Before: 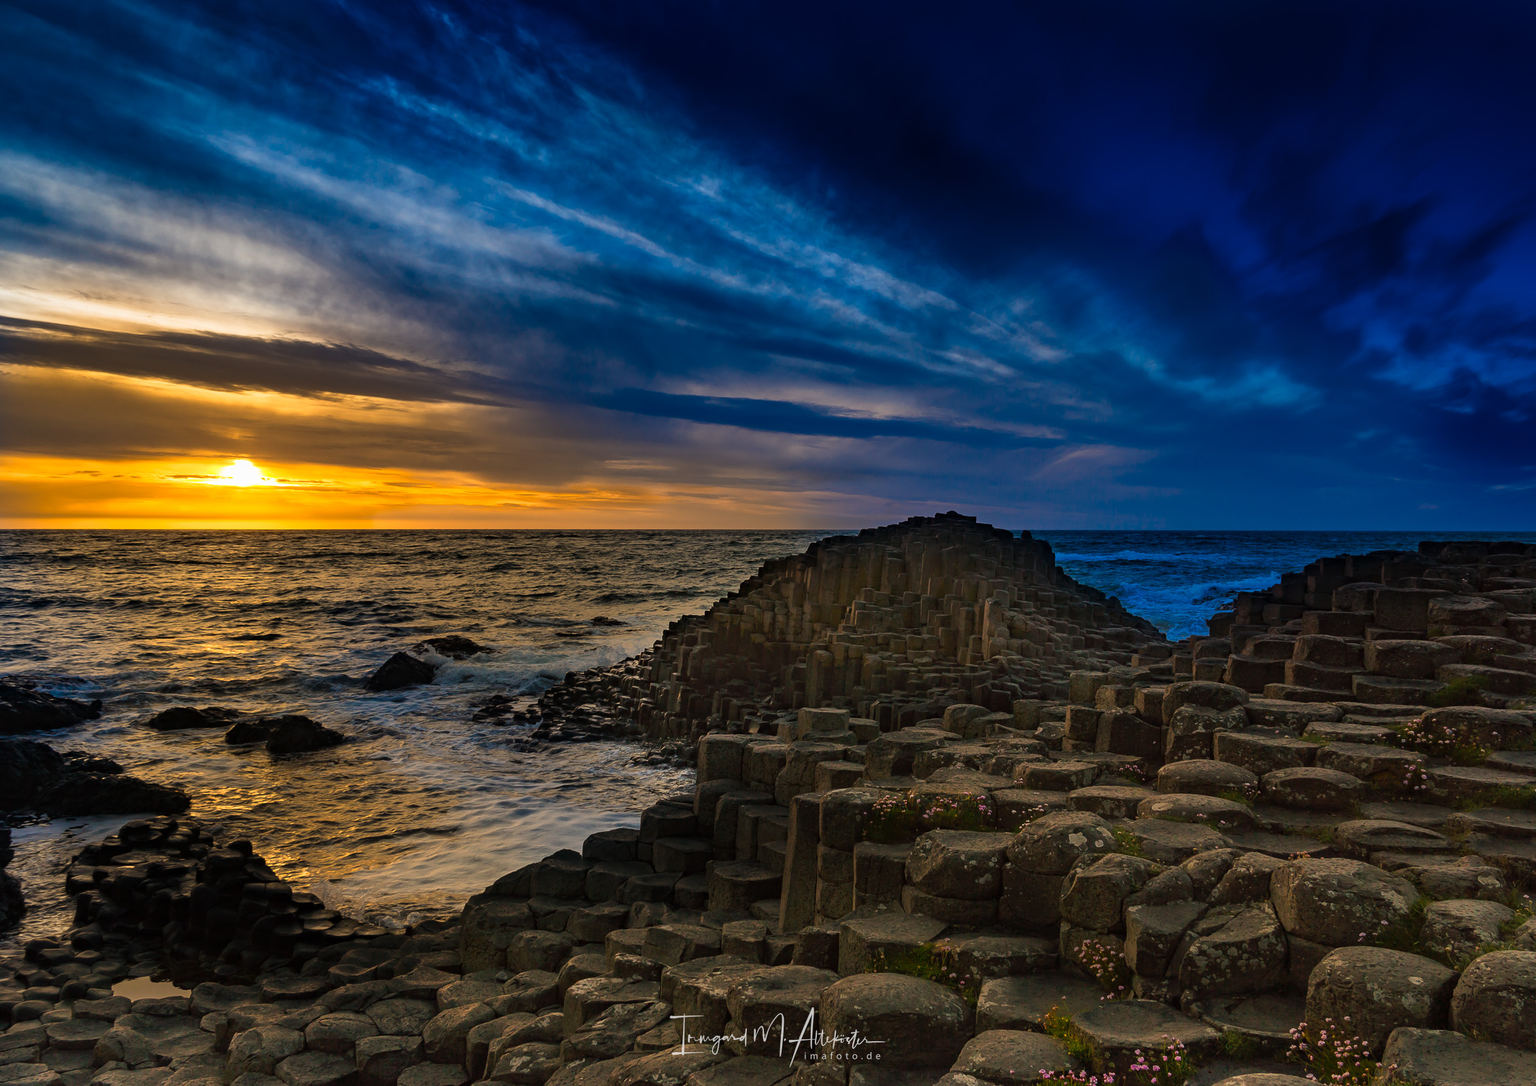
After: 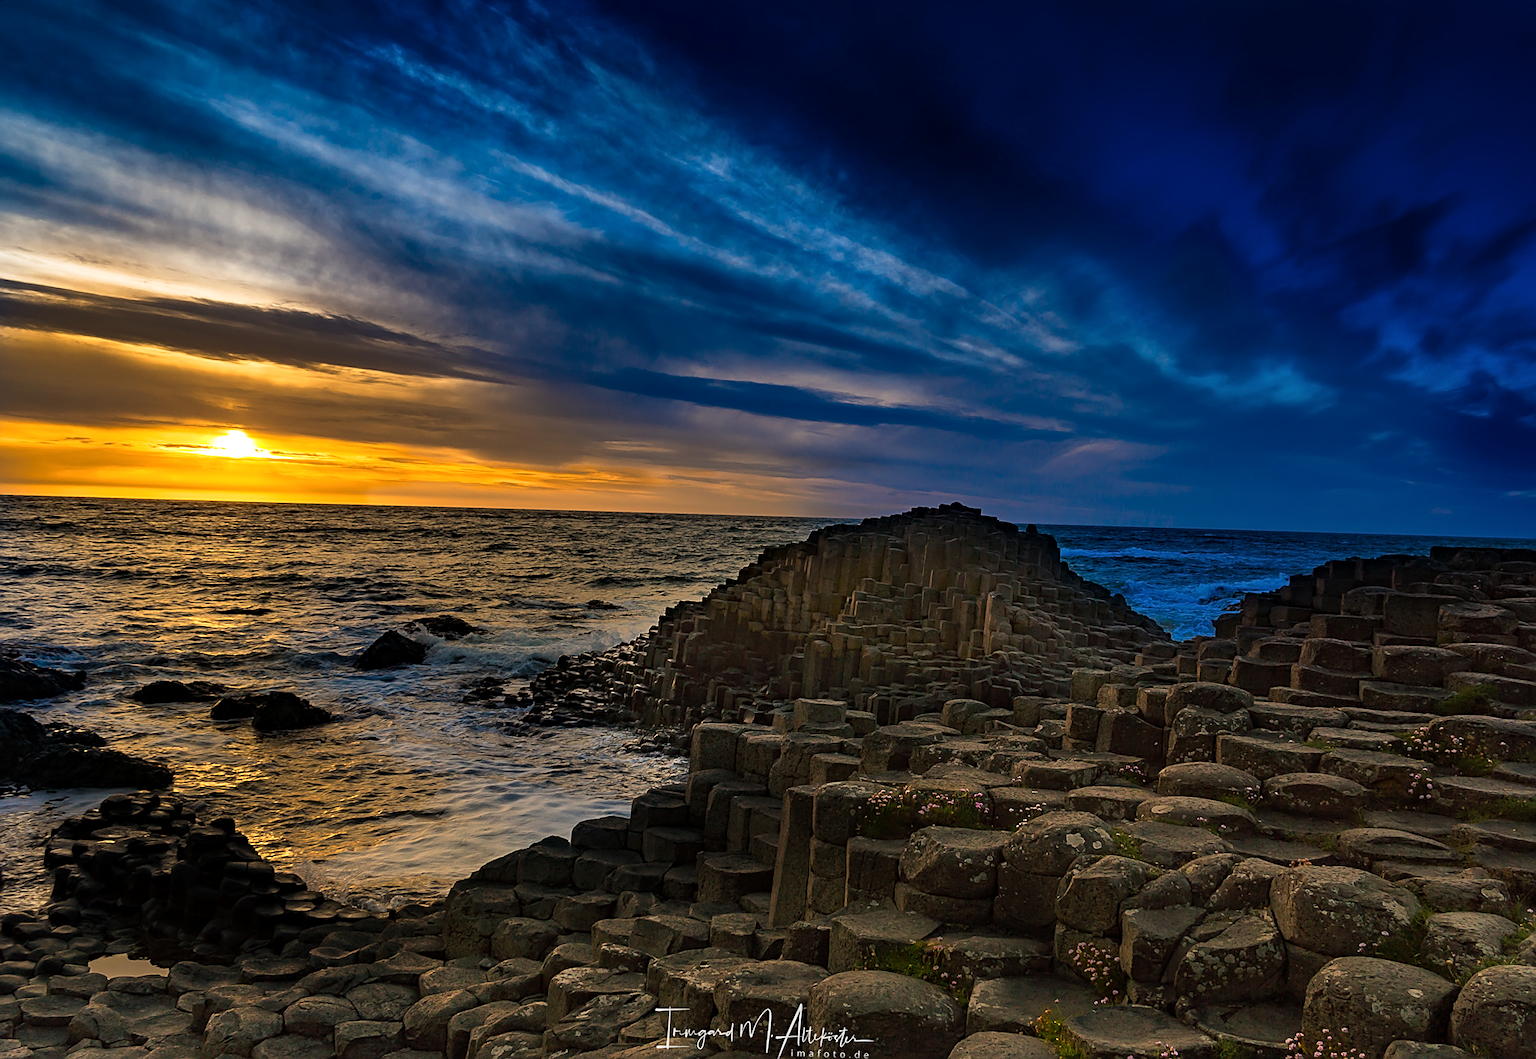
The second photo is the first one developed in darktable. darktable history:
contrast equalizer: octaves 7, y [[0.515 ×6], [0.507 ×6], [0.425 ×6], [0 ×6], [0 ×6]]
sharpen: on, module defaults
rotate and perspective: rotation 1.57°, crop left 0.018, crop right 0.982, crop top 0.039, crop bottom 0.961
